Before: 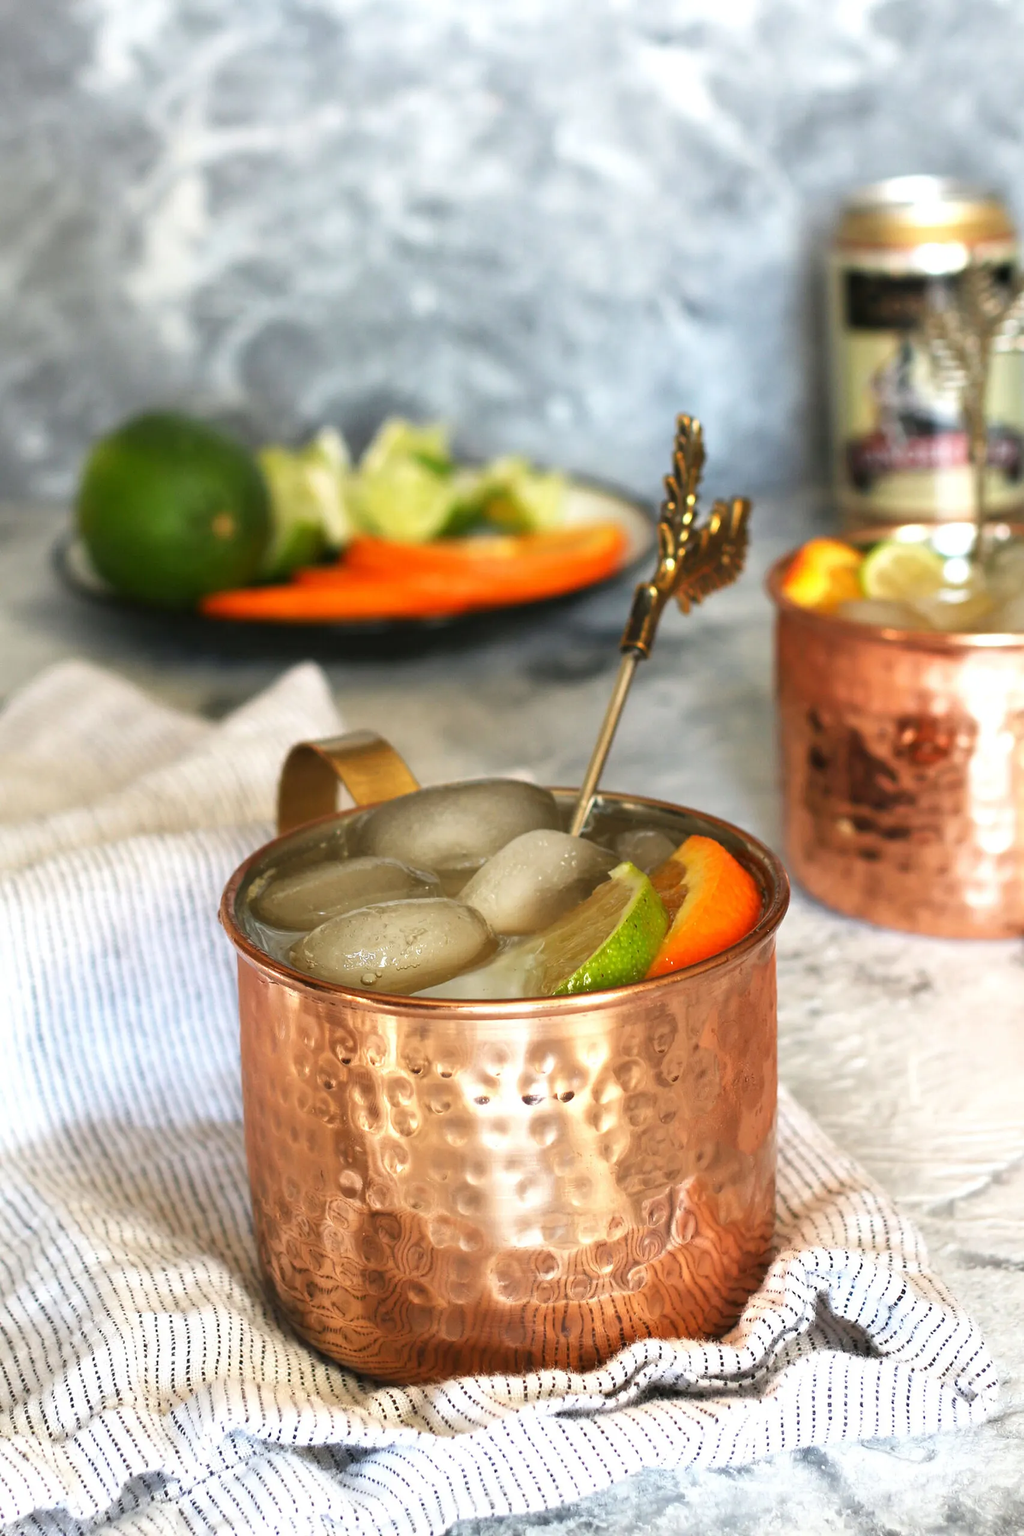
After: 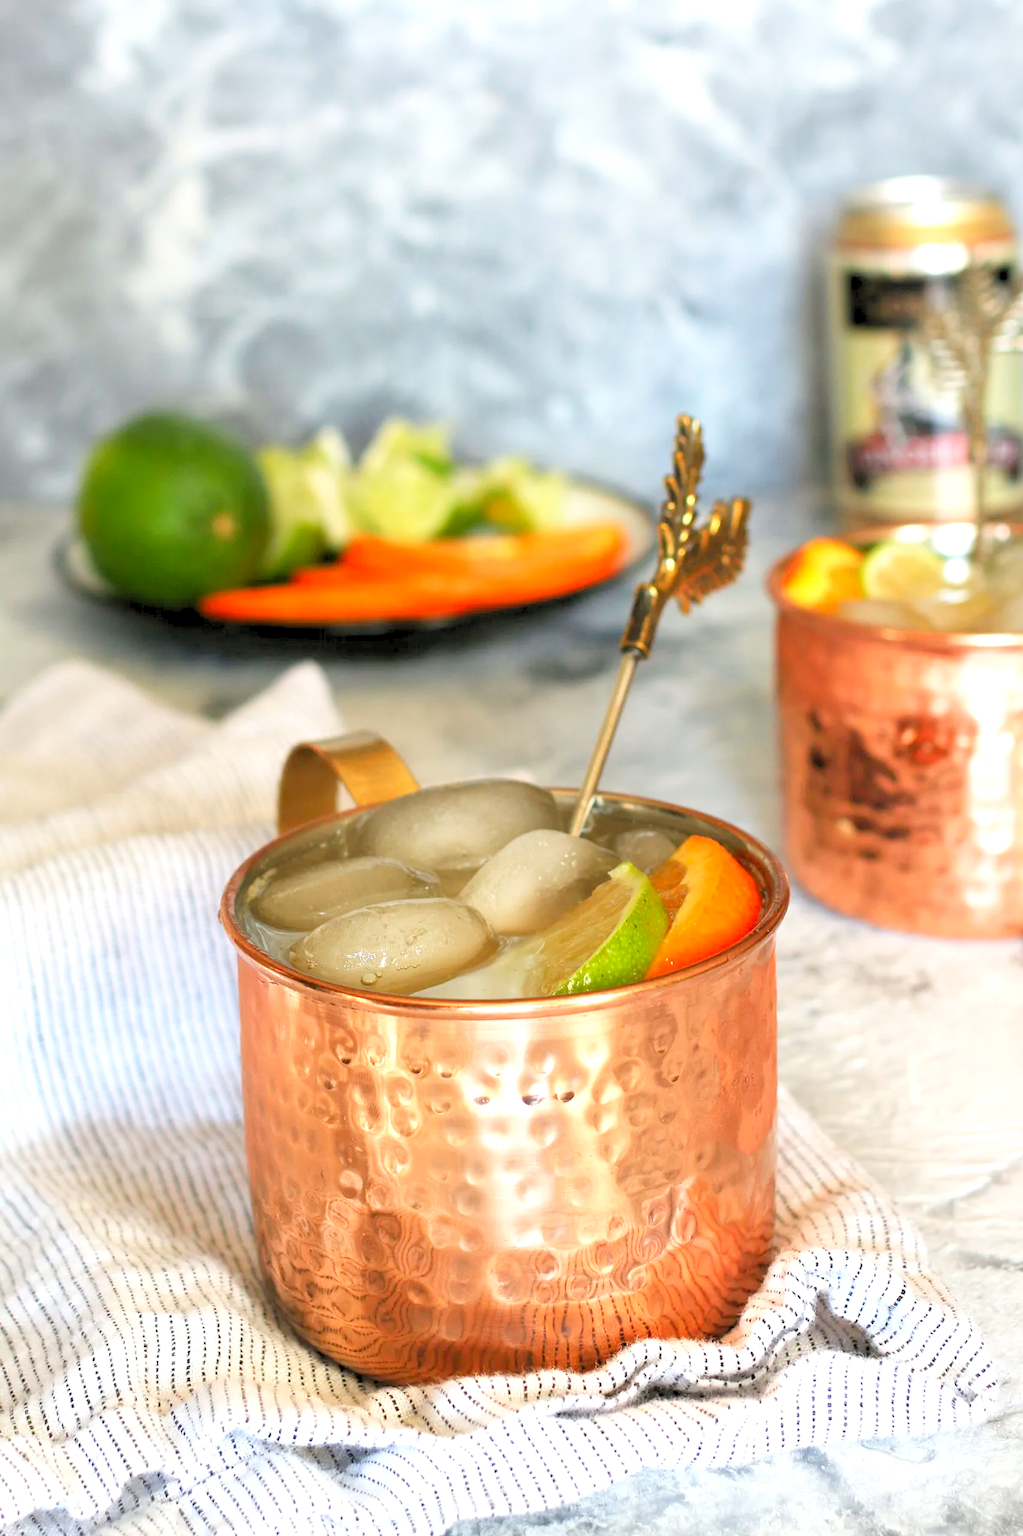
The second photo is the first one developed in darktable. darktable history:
levels: levels [0.072, 0.414, 0.976]
exposure: exposure -0.01 EV, compensate highlight preservation false
